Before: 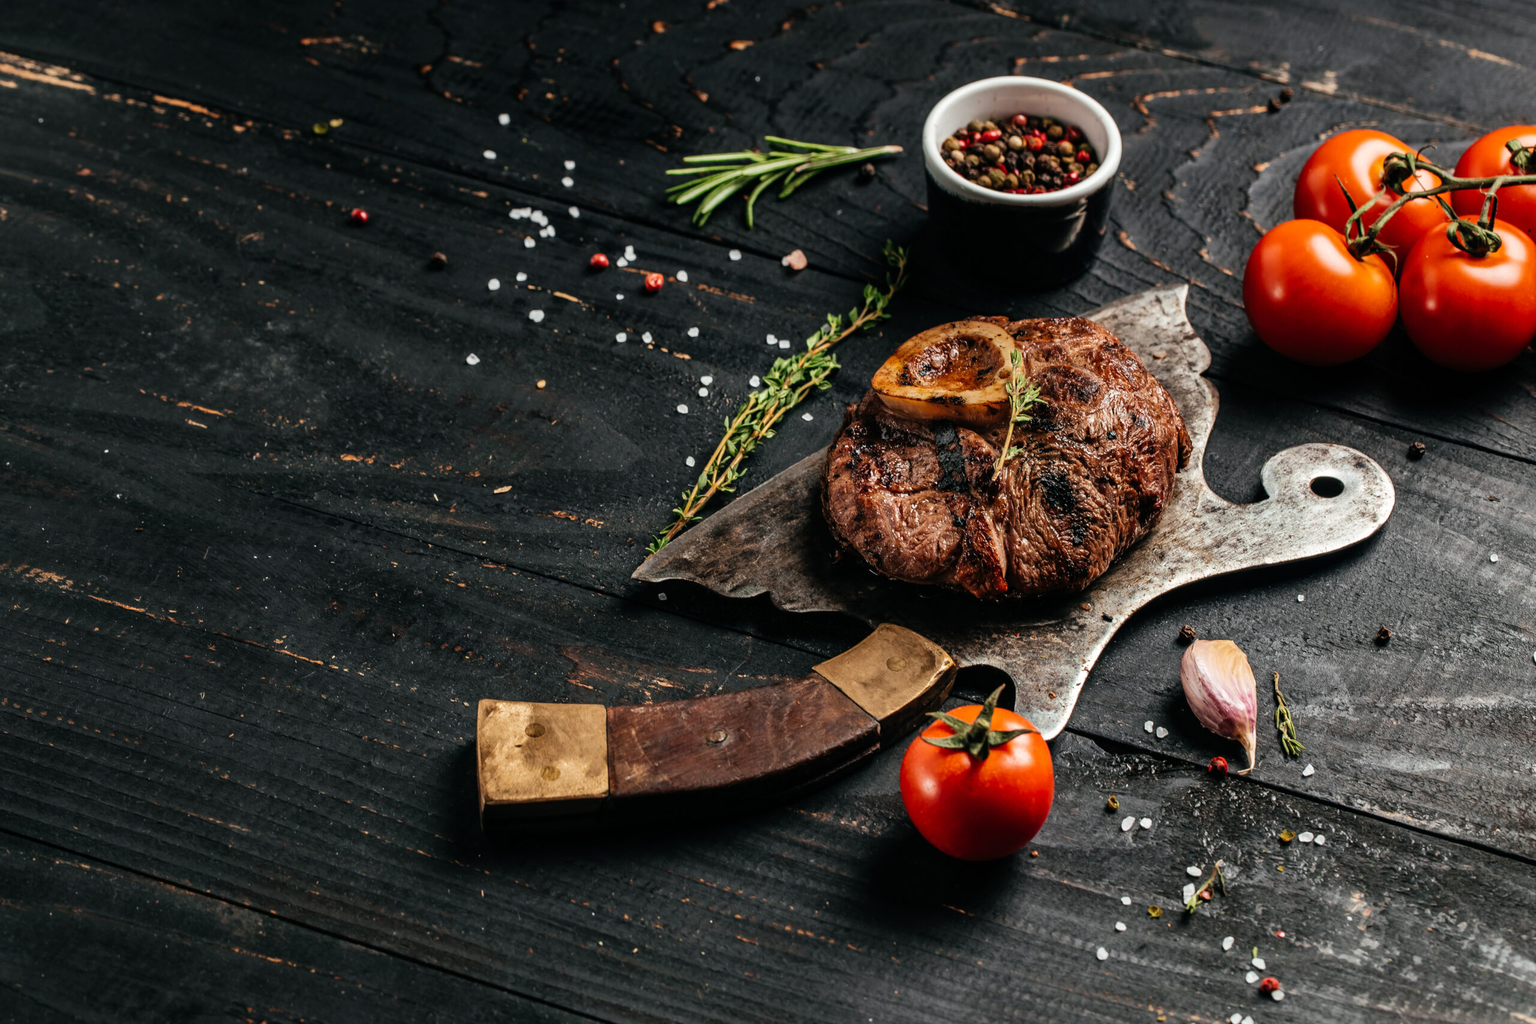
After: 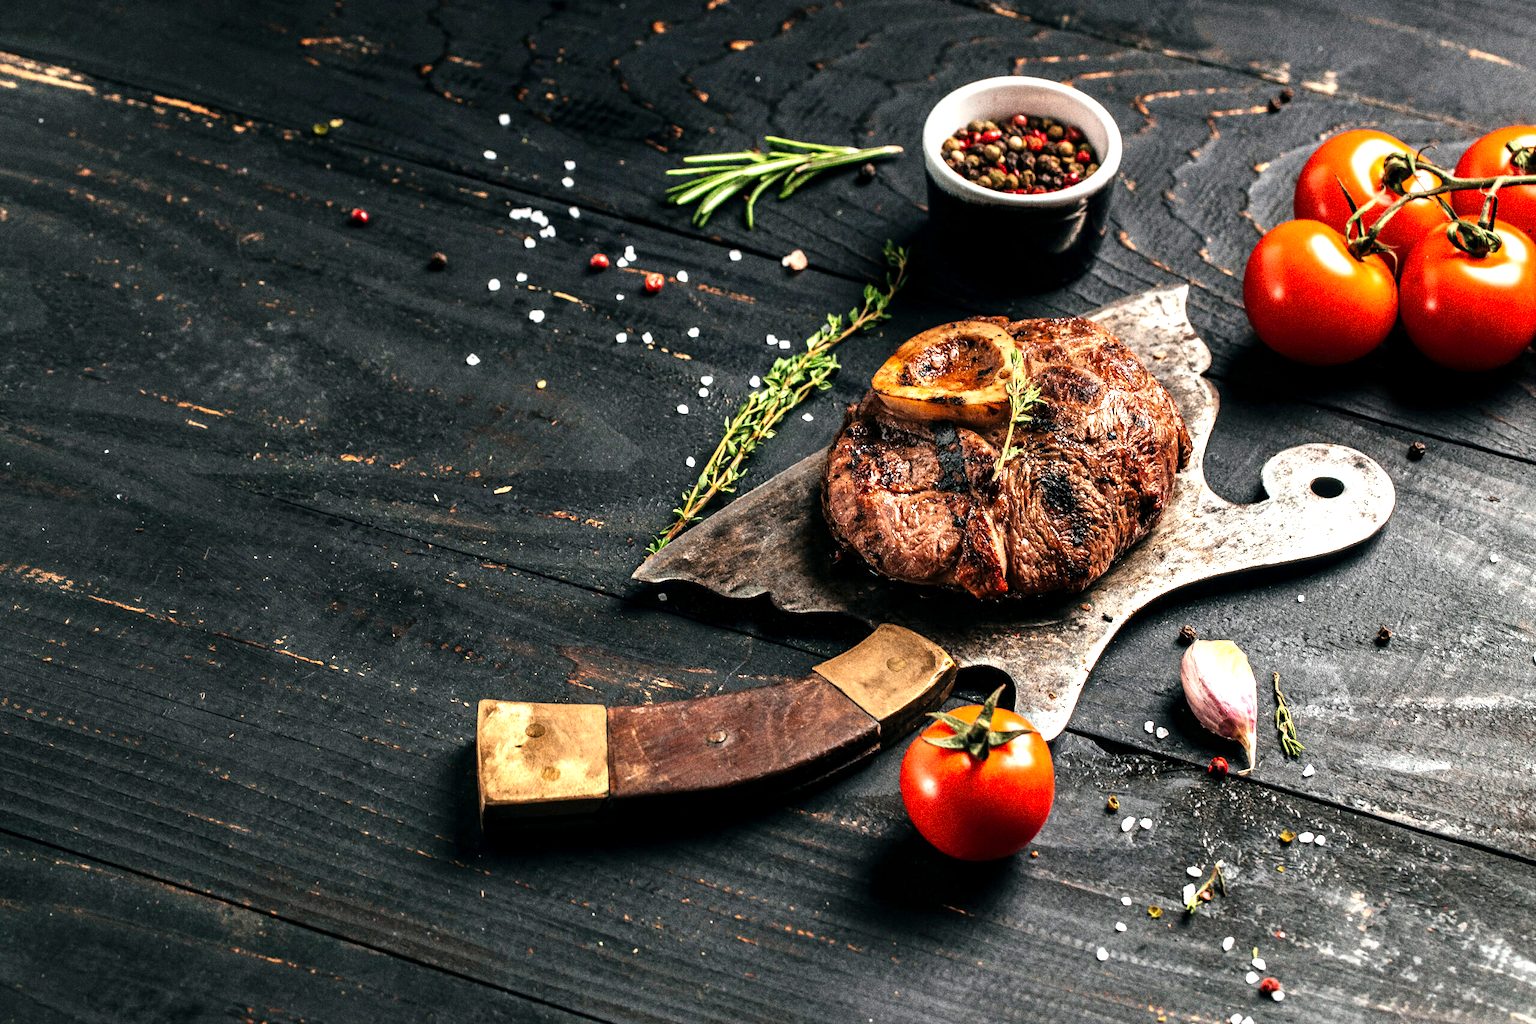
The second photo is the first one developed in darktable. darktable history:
exposure: black level correction 0.001, exposure 1.116 EV, compensate highlight preservation false
grain: strength 49.07%
